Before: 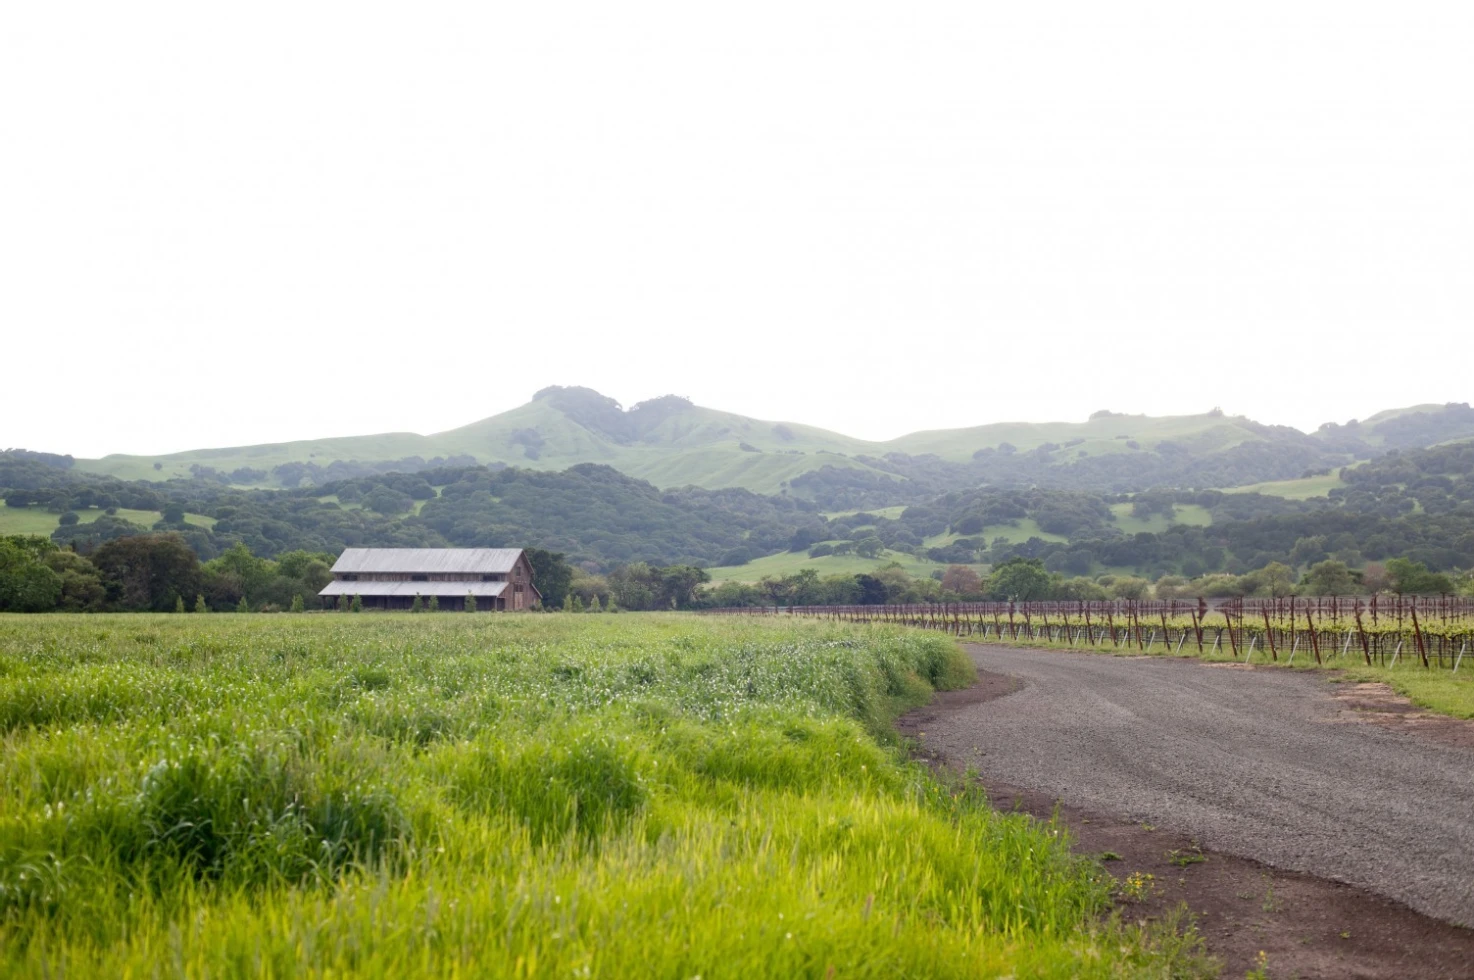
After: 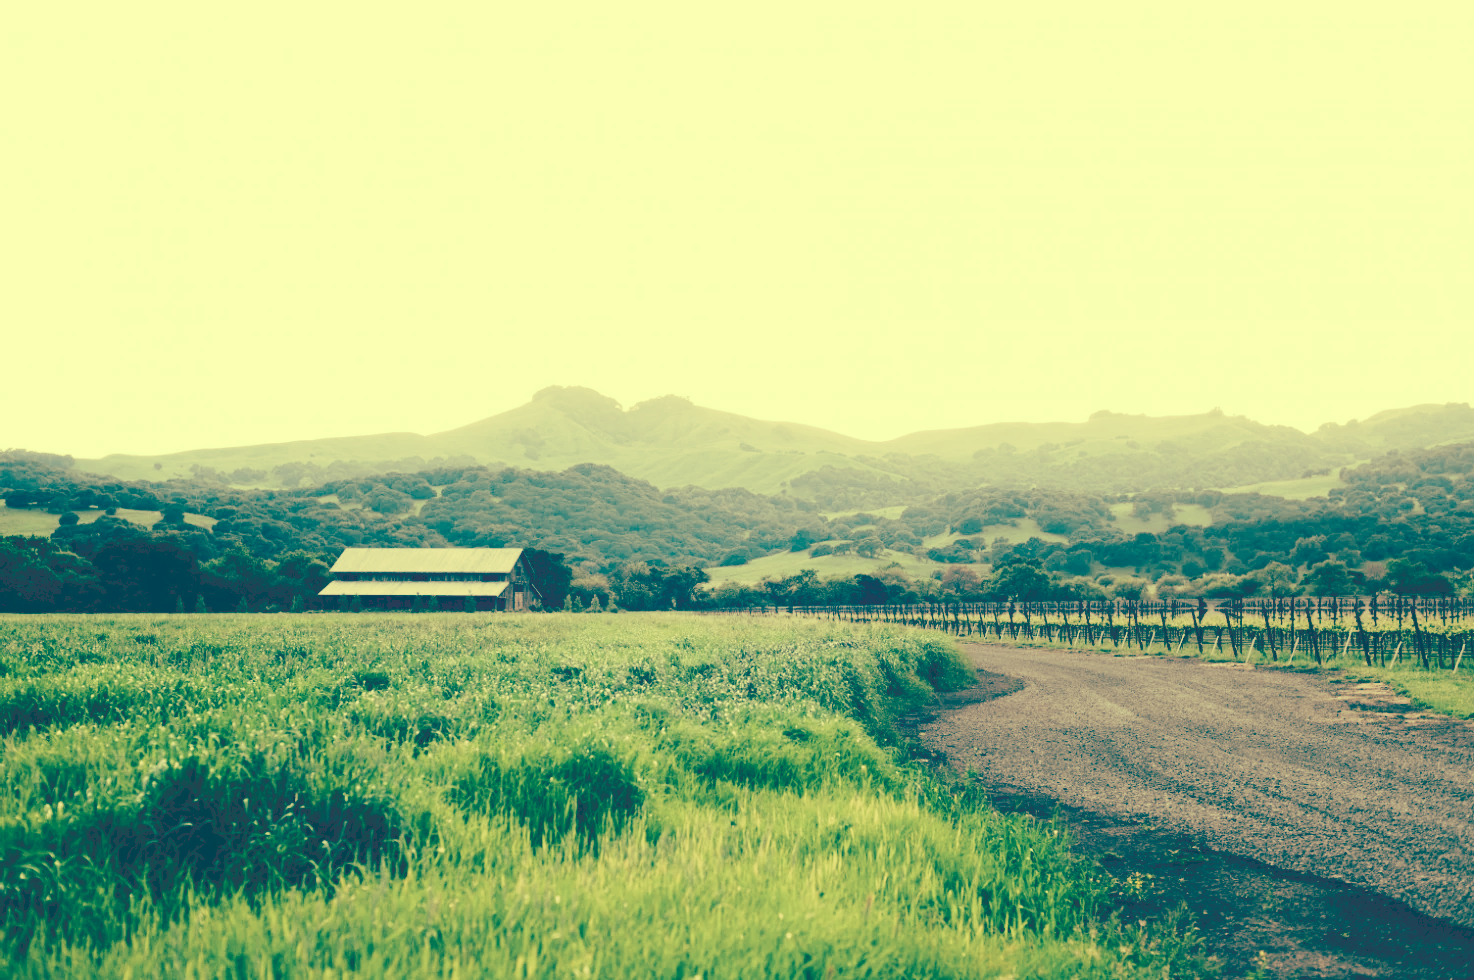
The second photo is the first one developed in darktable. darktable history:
tone curve: curves: ch0 [(0, 0) (0.003, 0.231) (0.011, 0.231) (0.025, 0.231) (0.044, 0.231) (0.069, 0.231) (0.1, 0.234) (0.136, 0.239) (0.177, 0.243) (0.224, 0.247) (0.277, 0.265) (0.335, 0.311) (0.399, 0.389) (0.468, 0.507) (0.543, 0.634) (0.623, 0.74) (0.709, 0.83) (0.801, 0.889) (0.898, 0.93) (1, 1)], preserve colors none
color look up table: target L [87.38, 86.47, 84.06, 67.89, 65.51, 62.35, 56.72, 47.71, 23.8, 22.16, 201.13, 76.98, 73.08, 69.24, 66.59, 50.25, 56.21, 45.47, 50.07, 44.47, 38.02, 22.67, 7.416, 16.07, 16.05, 92.55, 87.81, 71.14, 65.92, 83.49, 61.08, 58.17, 66.06, 49.78, 60.8, 41.58, 32.38, 23.88, 8.551, 37.68, 24.86, 9.294, 6.952, 89.13, 76.66, 71.19, 62.17, 52.44, 45.4], target a [-30.11, -38.99, -13.23, -23.67, -32.8, -41.83, -17.13, -24.8, -59.94, -56.05, 0, 9.478, 7.113, -5.214, 19.48, -2.772, 29.62, -4.219, 24.41, 8.861, 21.46, -57.41, -13.51, -40.53, -40.48, -9.201, -5.167, 0.393, 21.45, 1.335, -4.787, 1.729, -7.004, 24.05, 9.997, -5.066, -1.253, -59.13, -16.41, 8.497, -59.72, -19.42, -9.452, -31.1, -26.28, -16.63, -30.57, -13.16, -19.8], target b [52.55, 49.29, 46.91, 27.83, 20.06, 26.22, 24.3, 10.3, -19.77, -23.02, -0.001, 36.58, 41.2, 25.8, 30.99, 11.06, 25.28, 1.858, 13.82, 11.35, -4.022, -21.57, -48.06, -33.98, -34.01, 54.43, 47.01, 26.8, 20.2, 40.52, 11.95, 7.844, 10.79, -0.718, 7.6, -20.34, -16.74, -22.54, -48.58, -25.19, -25.5, -46.18, -54.77, 48.27, 29.25, 25.47, 11.93, -3.627, -1.451], num patches 49
